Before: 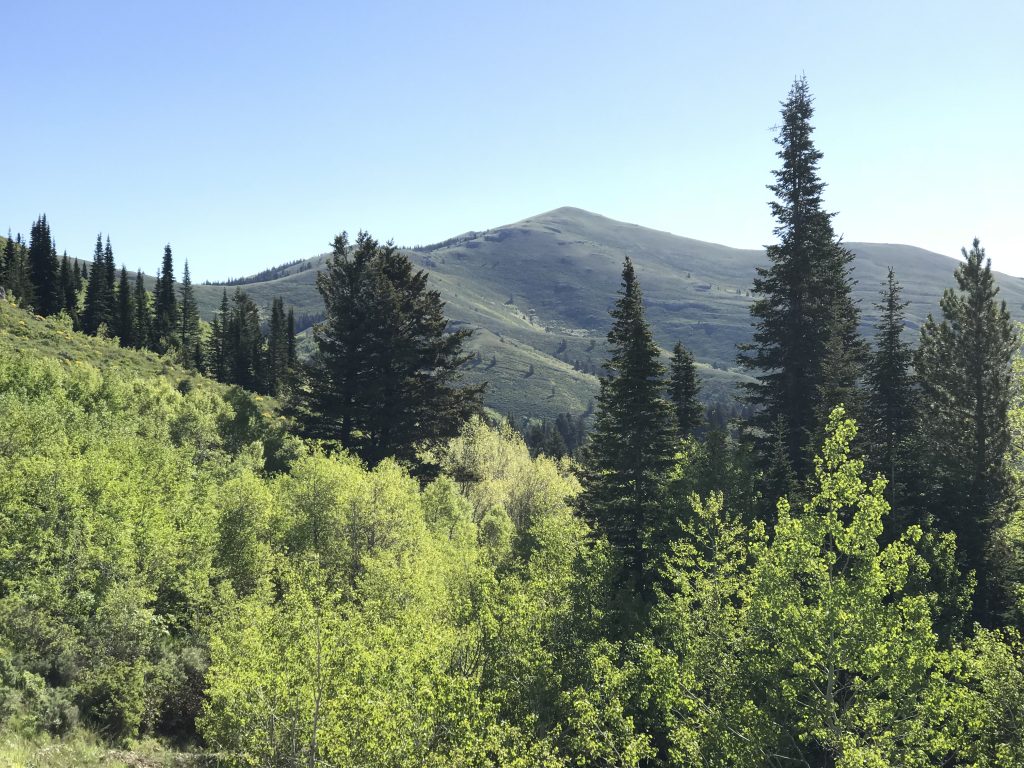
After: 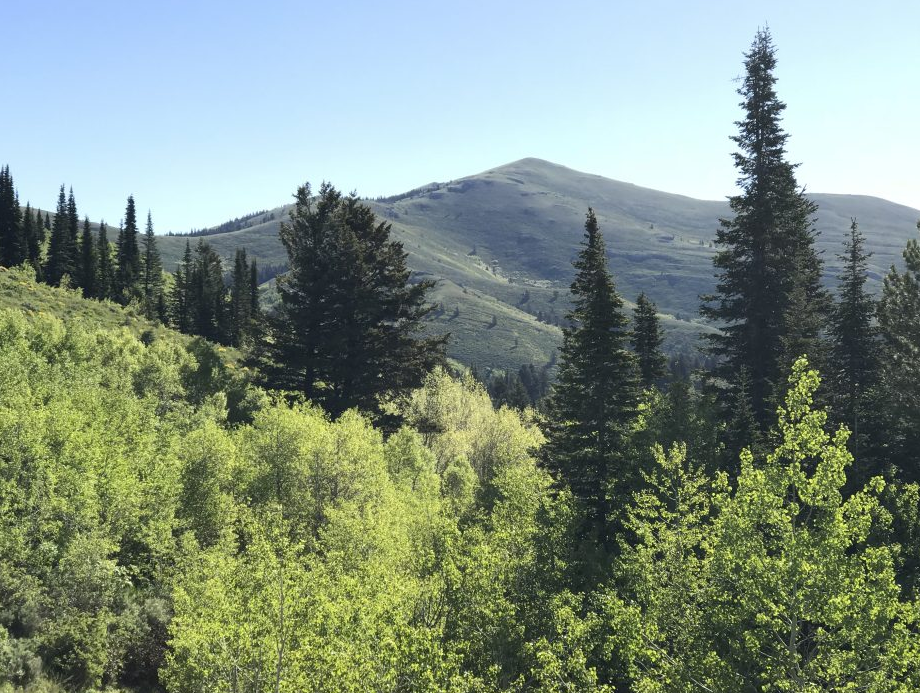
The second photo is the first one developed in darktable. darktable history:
crop: left 3.706%, top 6.381%, right 6.409%, bottom 3.266%
